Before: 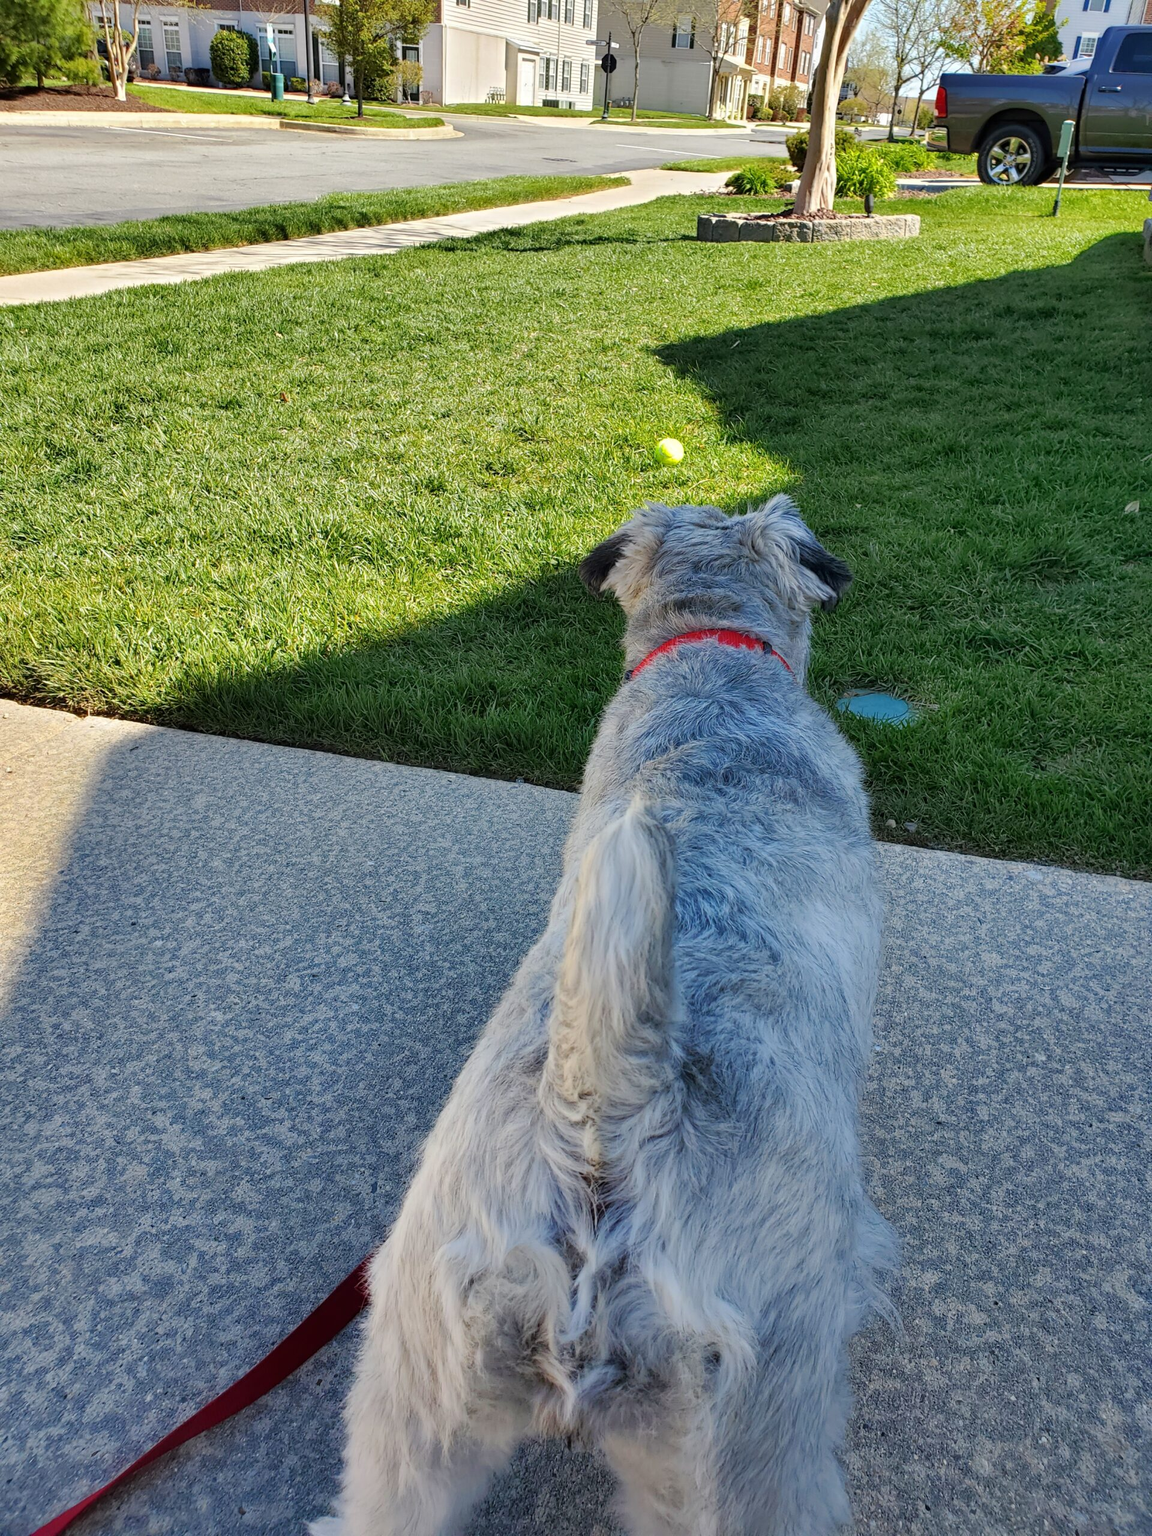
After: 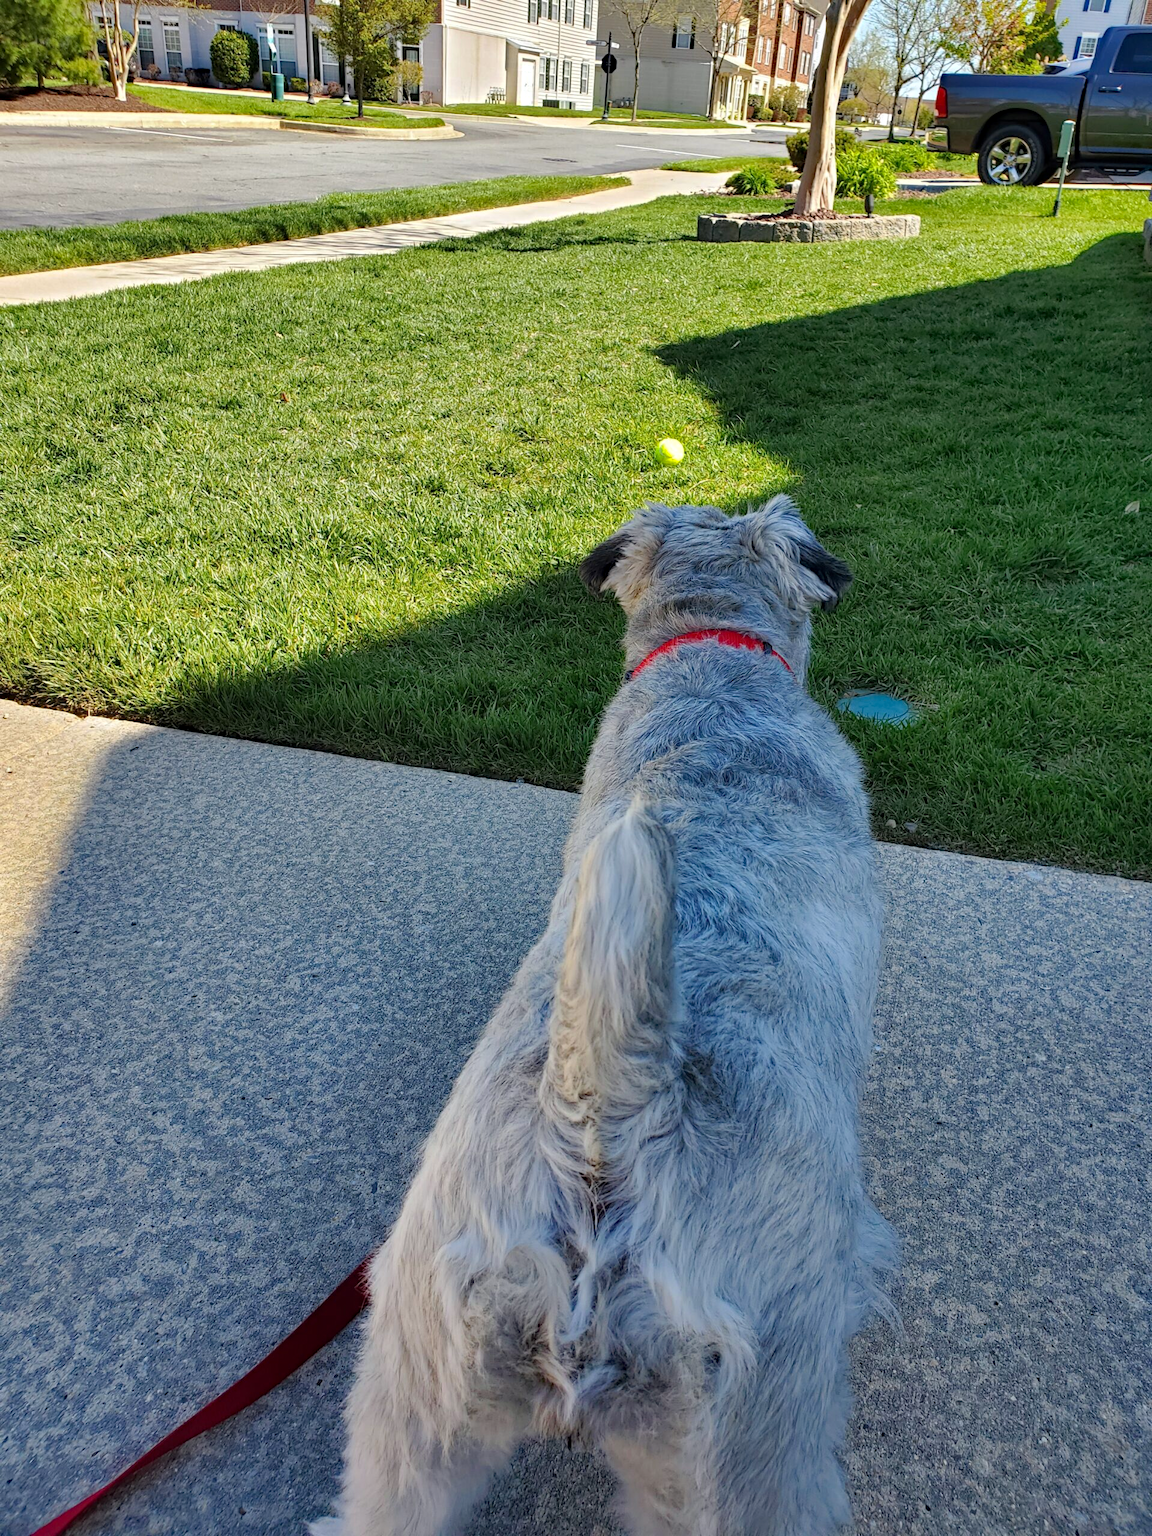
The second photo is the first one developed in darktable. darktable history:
haze removal: strength 0.261, distance 0.256, compatibility mode true, adaptive false
